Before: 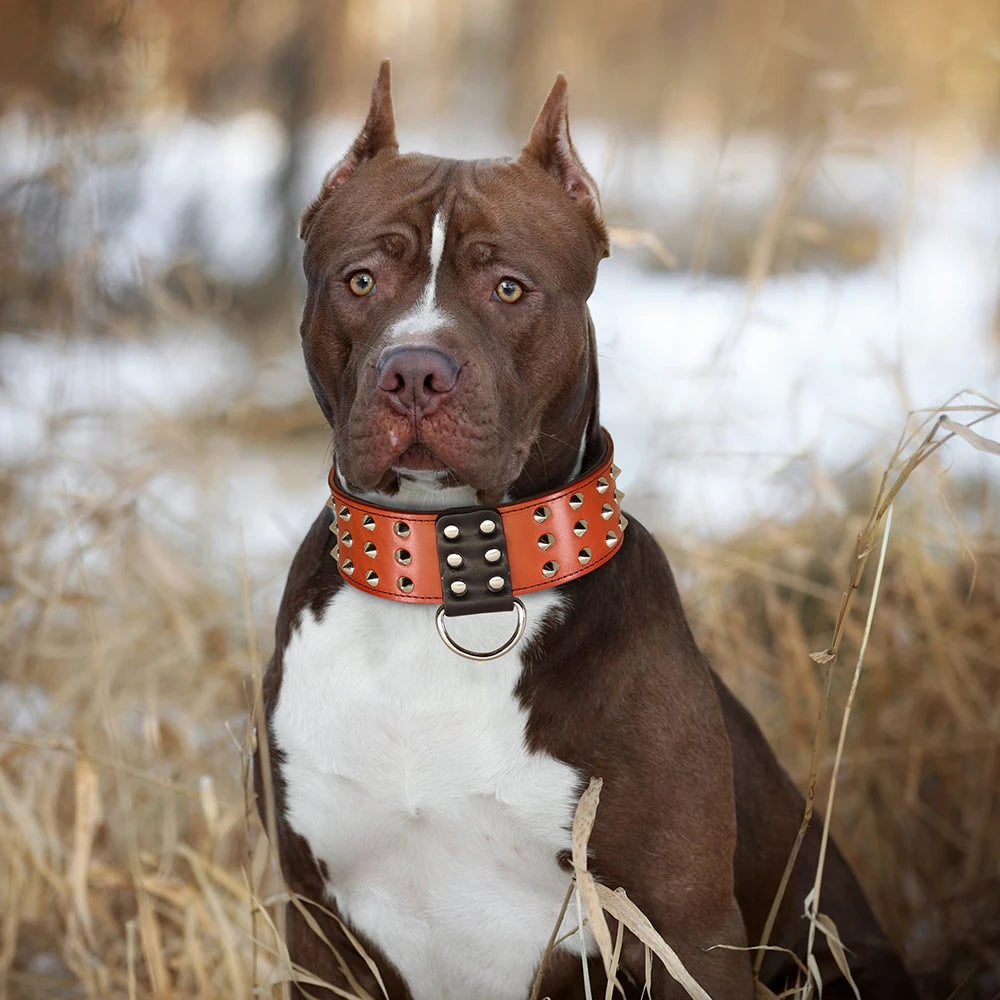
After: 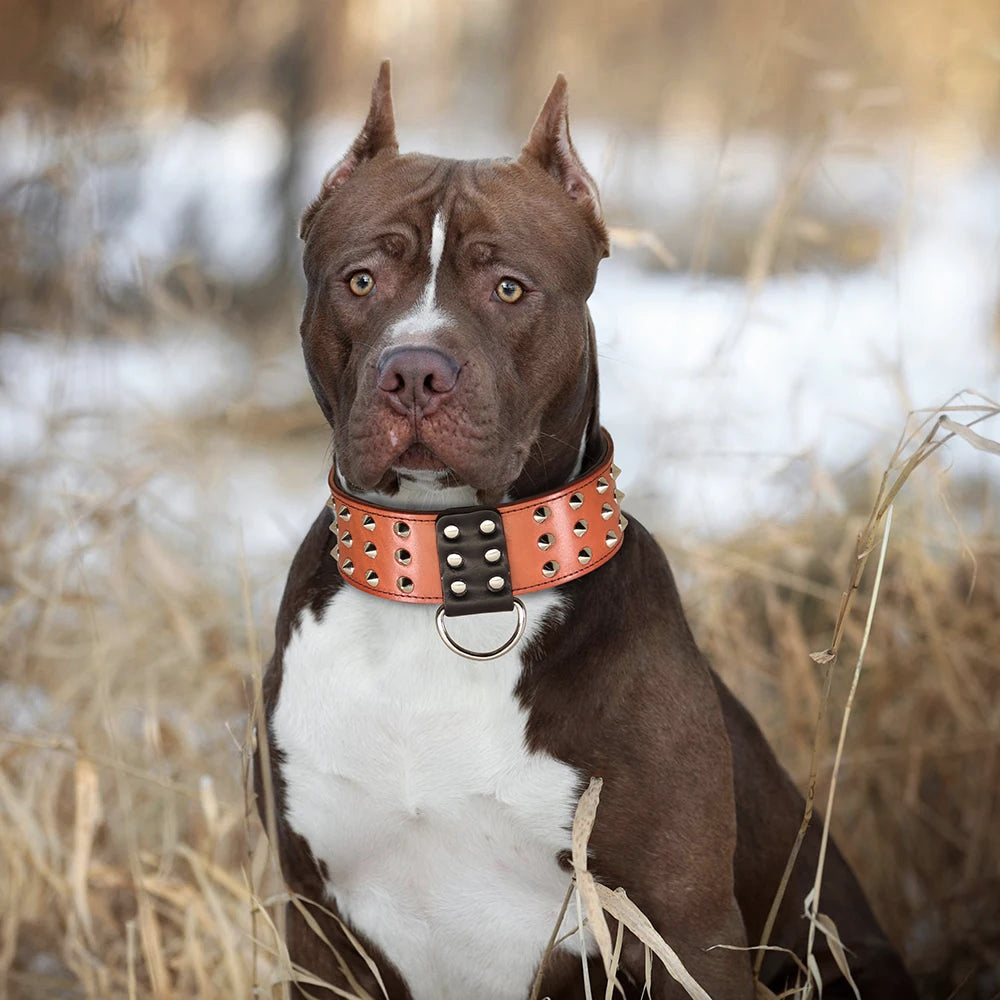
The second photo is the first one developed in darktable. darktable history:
color zones: curves: ch0 [(0, 0.558) (0.143, 0.559) (0.286, 0.529) (0.429, 0.505) (0.571, 0.5) (0.714, 0.5) (0.857, 0.5) (1, 0.558)]; ch1 [(0, 0.469) (0.01, 0.469) (0.12, 0.446) (0.248, 0.469) (0.5, 0.5) (0.748, 0.5) (0.99, 0.469) (1, 0.469)], mix 40.46%
